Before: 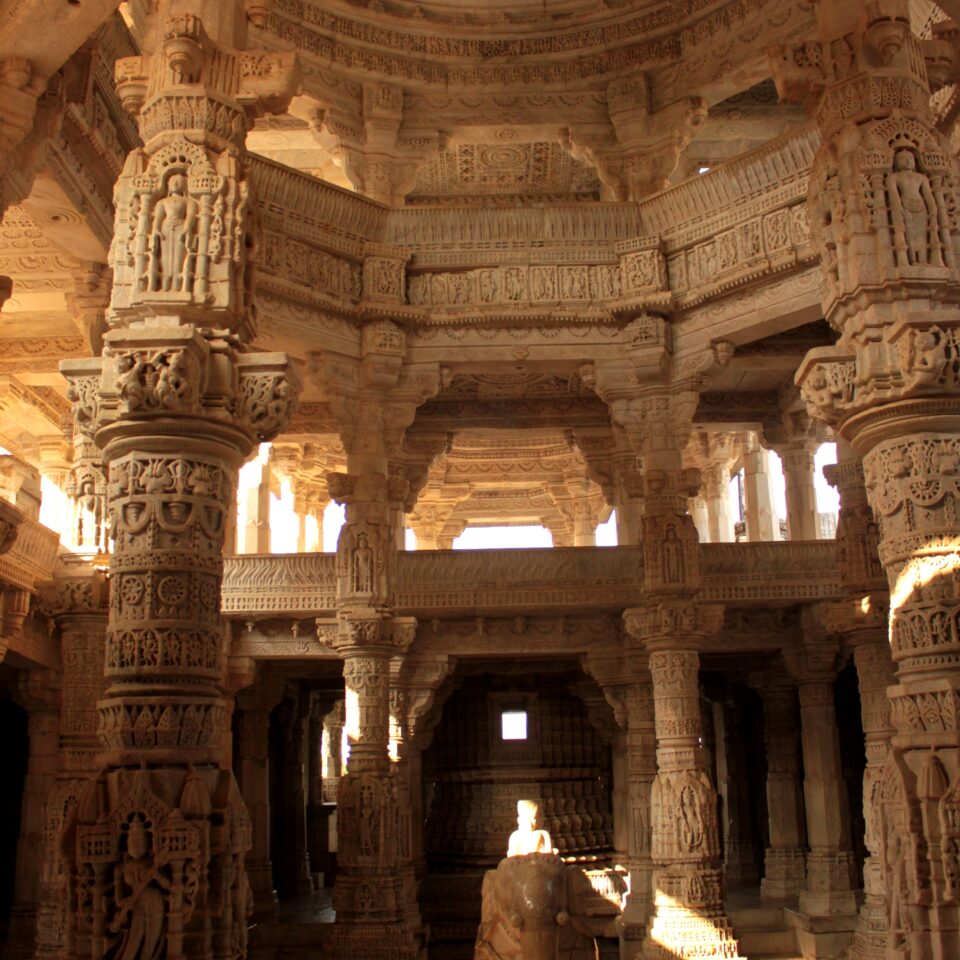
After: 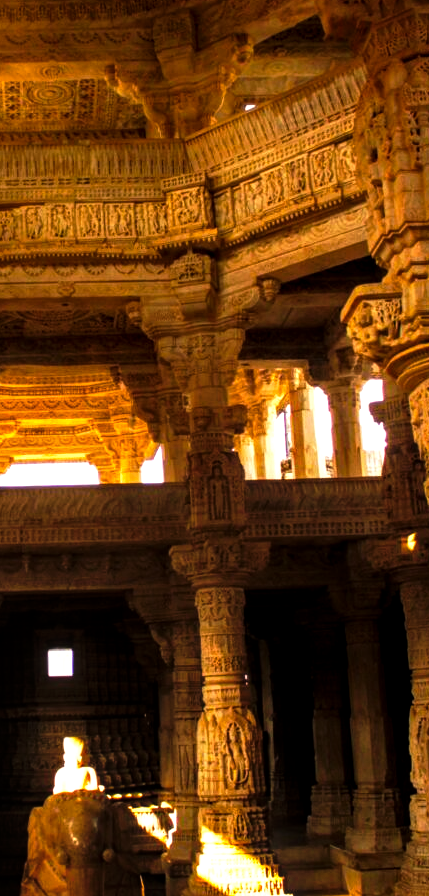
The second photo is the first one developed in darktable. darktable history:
tone curve: curves: ch0 [(0, 0) (0.003, 0.004) (0.011, 0.009) (0.025, 0.017) (0.044, 0.029) (0.069, 0.04) (0.1, 0.051) (0.136, 0.07) (0.177, 0.095) (0.224, 0.131) (0.277, 0.179) (0.335, 0.237) (0.399, 0.302) (0.468, 0.386) (0.543, 0.471) (0.623, 0.576) (0.709, 0.699) (0.801, 0.817) (0.898, 0.917) (1, 1)], preserve colors none
crop: left 47.364%, top 6.663%, right 7.946%
tone equalizer: -8 EV -0.776 EV, -7 EV -0.723 EV, -6 EV -0.627 EV, -5 EV -0.386 EV, -3 EV 0.393 EV, -2 EV 0.6 EV, -1 EV 0.689 EV, +0 EV 0.74 EV
color balance rgb: power › luminance -9.125%, highlights gain › chroma 2.032%, highlights gain › hue 72.74°, perceptual saturation grading › global saturation 11.837%, global vibrance 41.721%
local contrast: detail 130%
